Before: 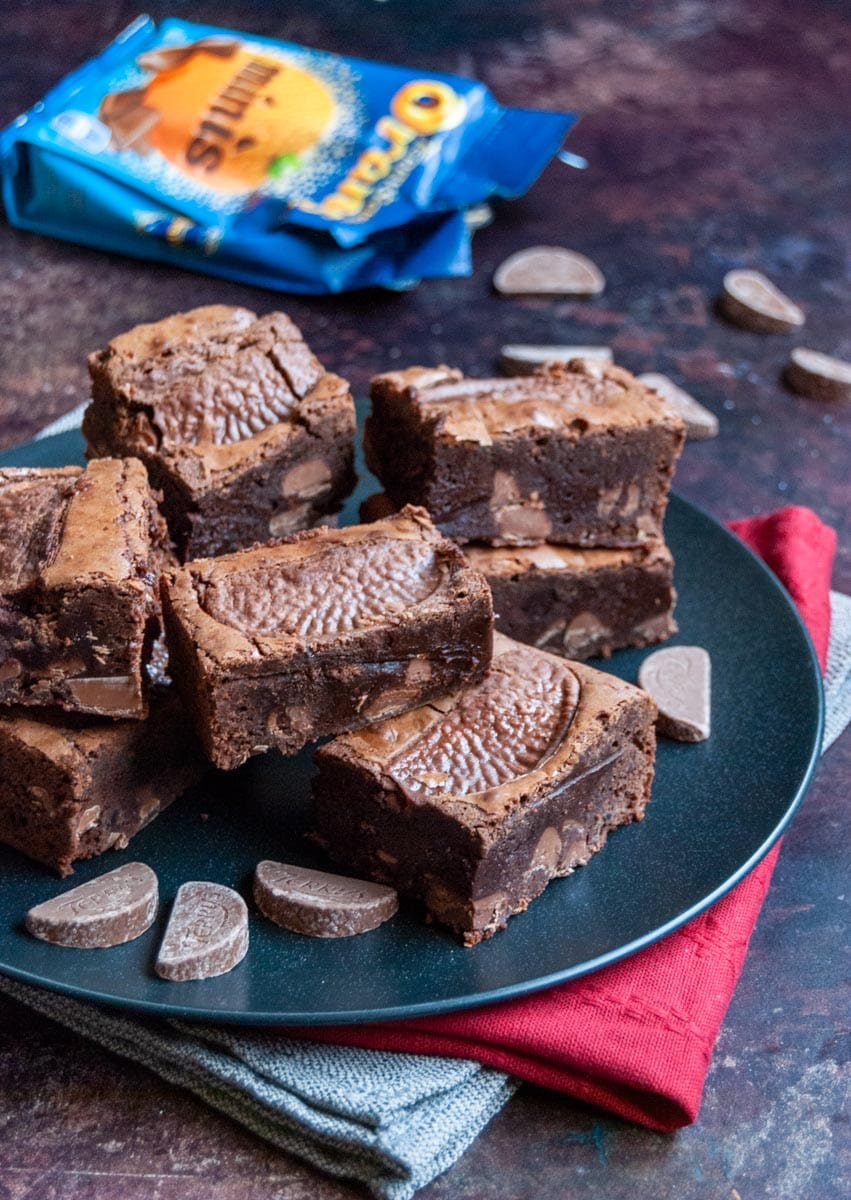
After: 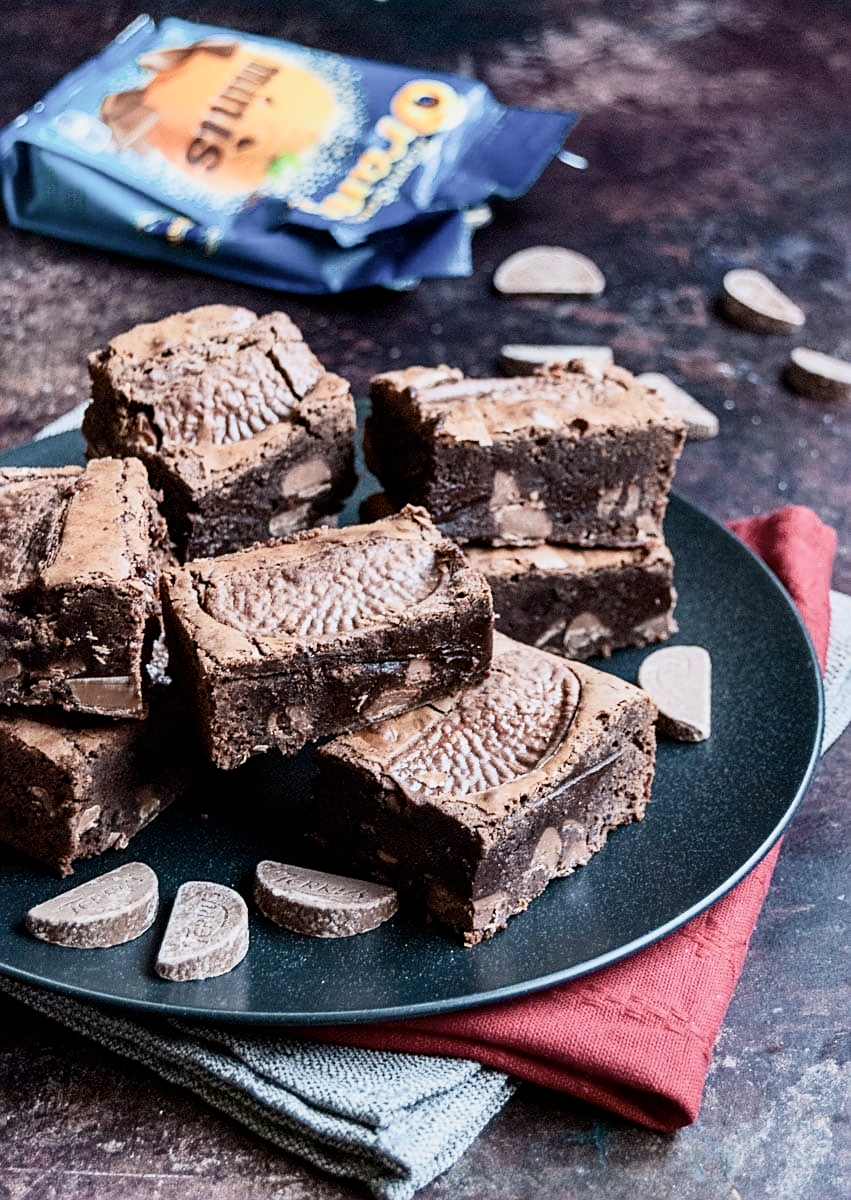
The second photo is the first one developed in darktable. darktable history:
sharpen: on, module defaults
filmic rgb: black relative exposure -7.65 EV, white relative exposure 4.56 EV, threshold 5.99 EV, hardness 3.61, enable highlight reconstruction true
contrast brightness saturation: contrast 0.246, saturation -0.318
exposure: exposure 0.664 EV, compensate highlight preservation false
